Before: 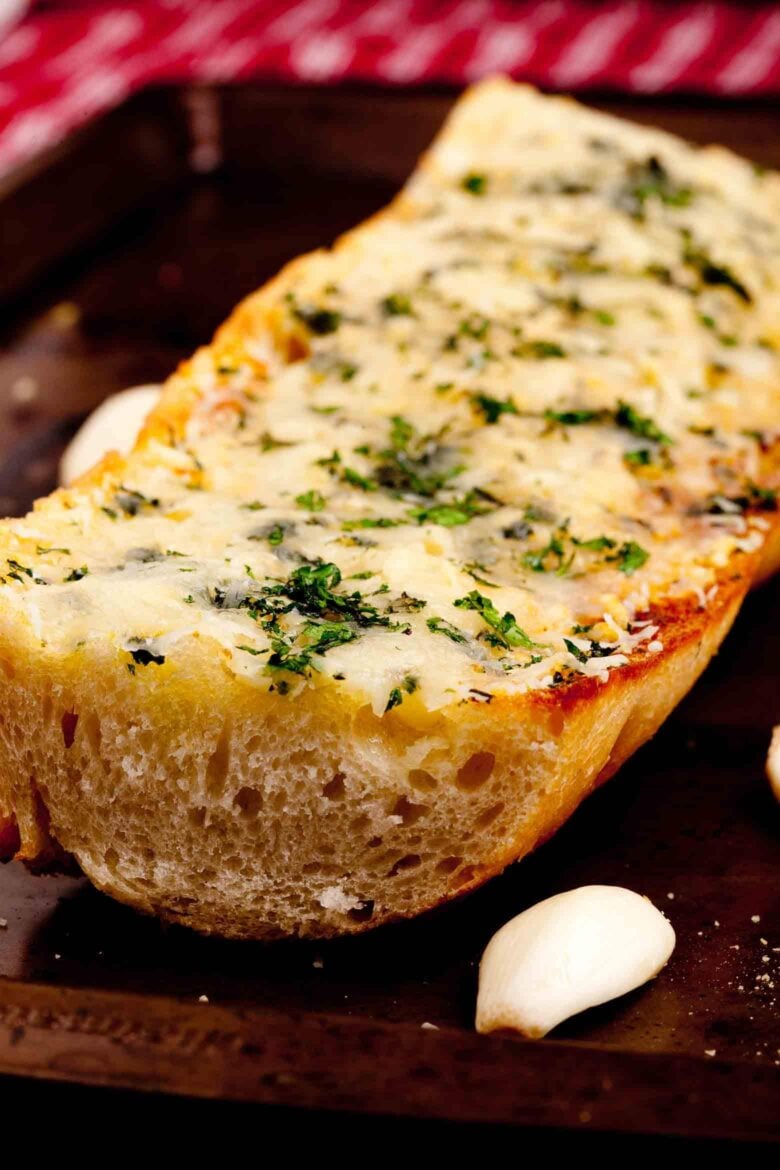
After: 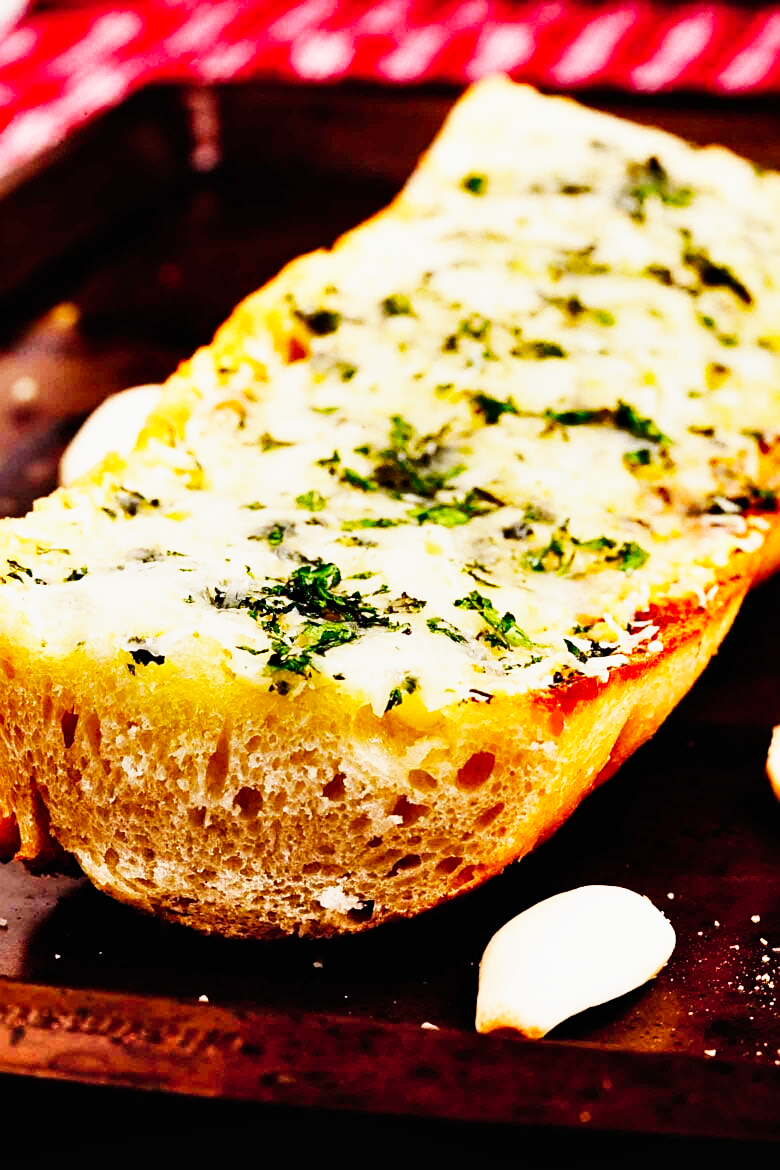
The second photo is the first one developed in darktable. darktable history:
base curve: curves: ch0 [(0, 0) (0.007, 0.004) (0.027, 0.03) (0.046, 0.07) (0.207, 0.54) (0.442, 0.872) (0.673, 0.972) (1, 1)], preserve colors none
shadows and highlights: shadows 43.71, white point adjustment -1.46, soften with gaussian
sharpen: on, module defaults
